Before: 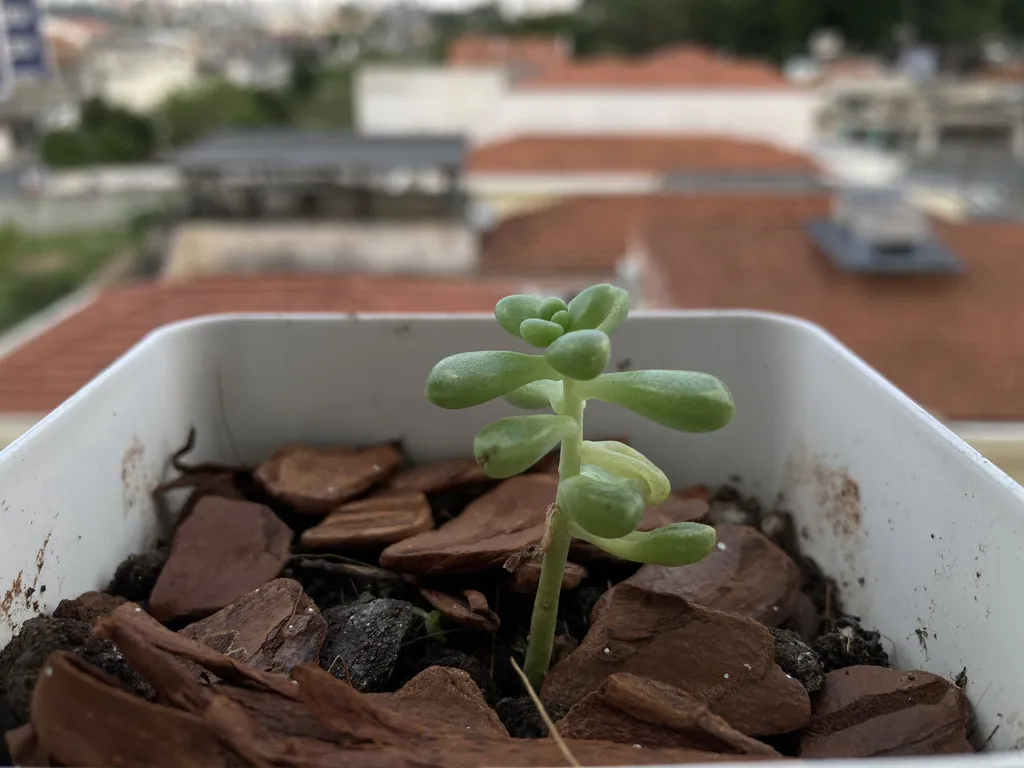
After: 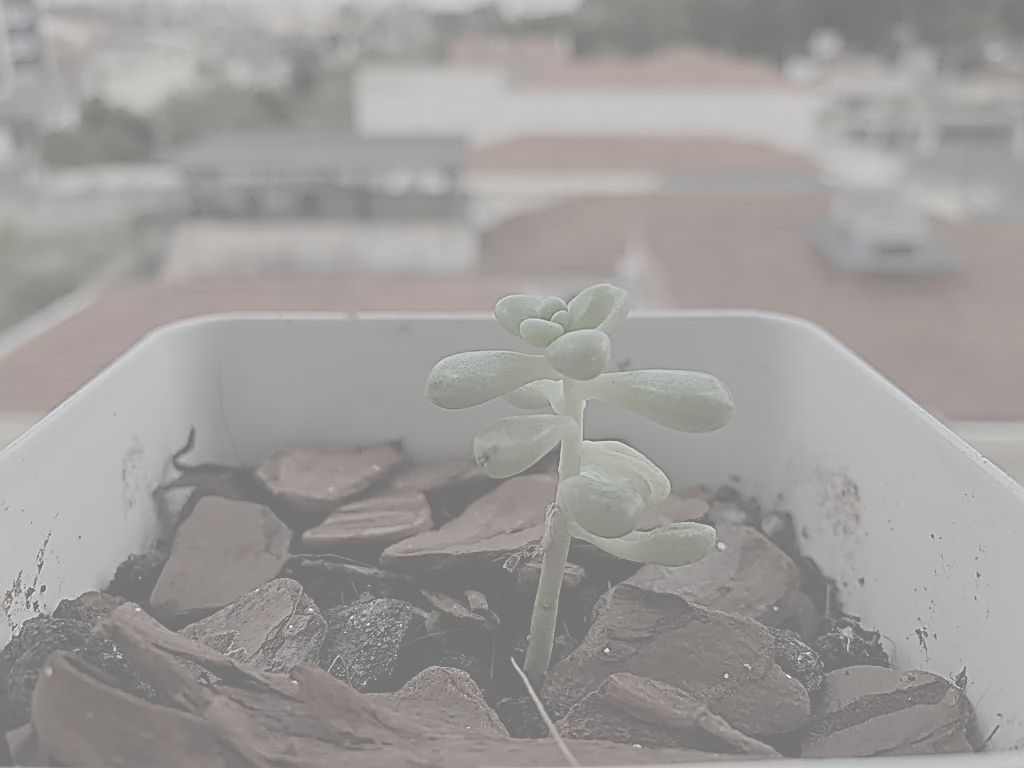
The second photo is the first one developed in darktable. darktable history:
sharpen: amount 1.854
exposure: exposure -1.445 EV, compensate highlight preservation false
contrast brightness saturation: contrast -0.322, brightness 0.755, saturation -0.78
